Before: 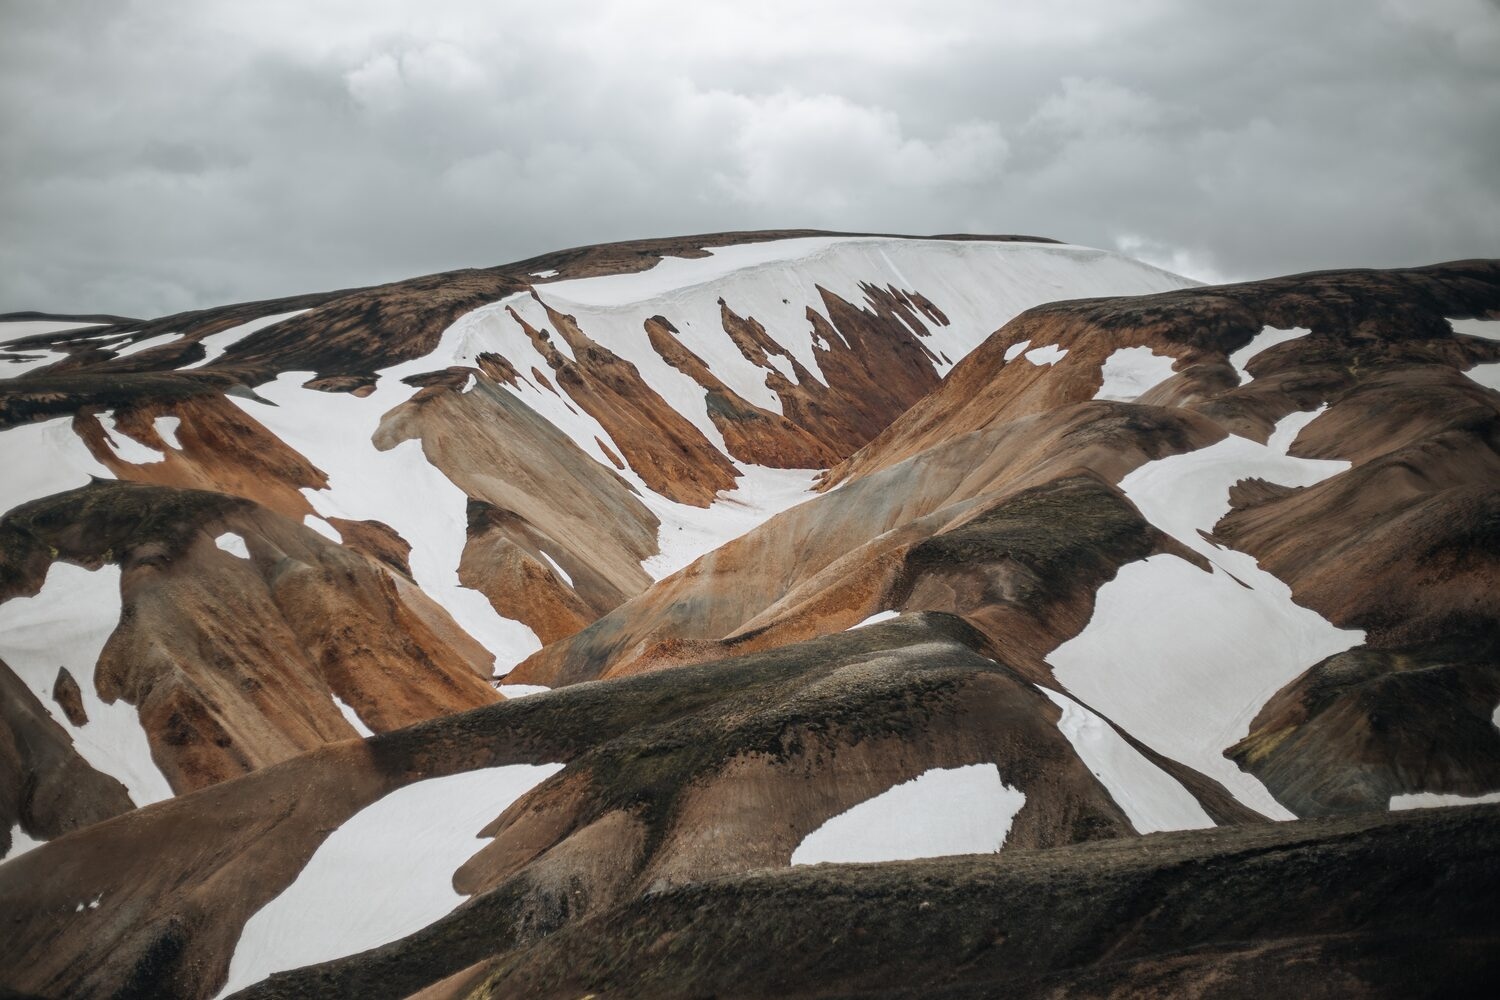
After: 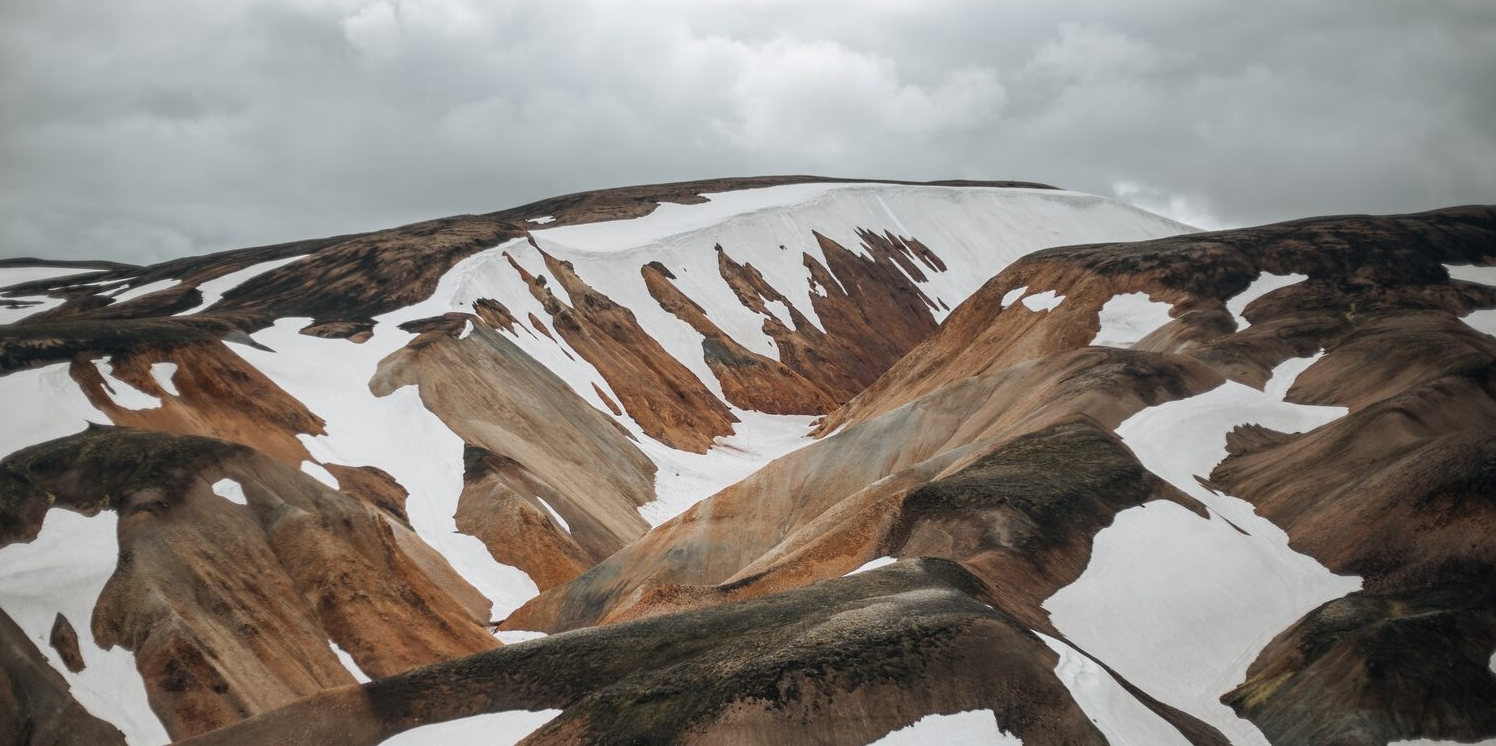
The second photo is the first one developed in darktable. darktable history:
crop: left 0.22%, top 5.475%, bottom 19.837%
